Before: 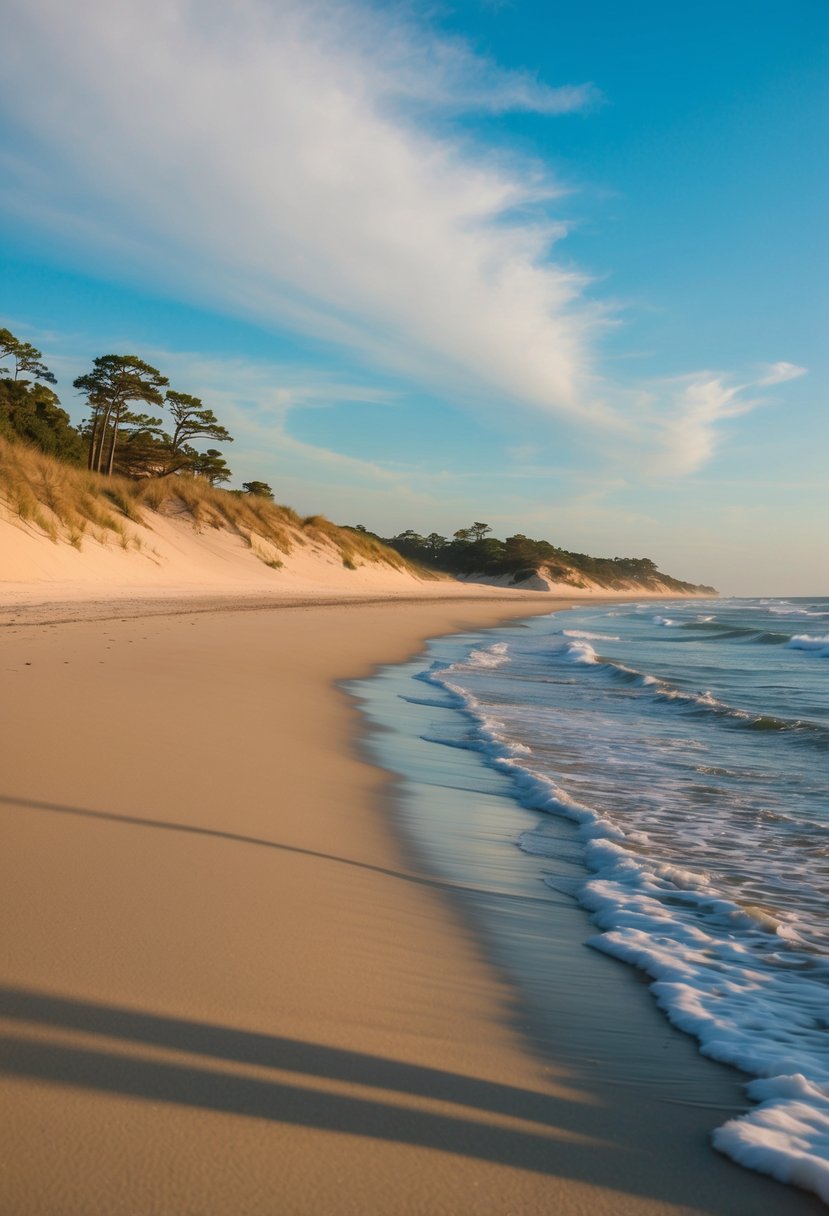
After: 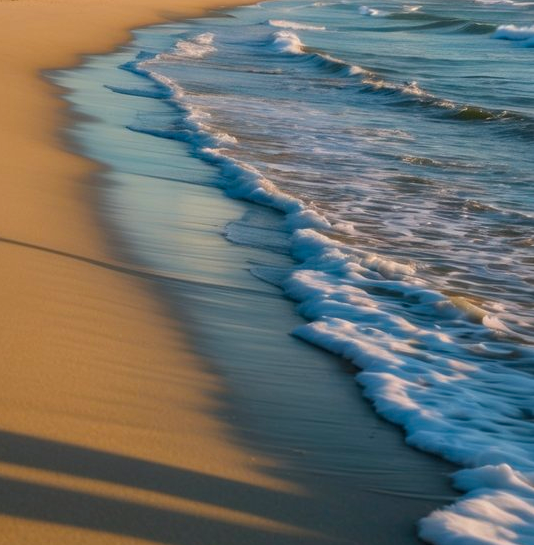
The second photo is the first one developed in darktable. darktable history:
local contrast: on, module defaults
color balance rgb: perceptual saturation grading › global saturation 30%, global vibrance 10%
crop and rotate: left 35.509%, top 50.238%, bottom 4.934%
